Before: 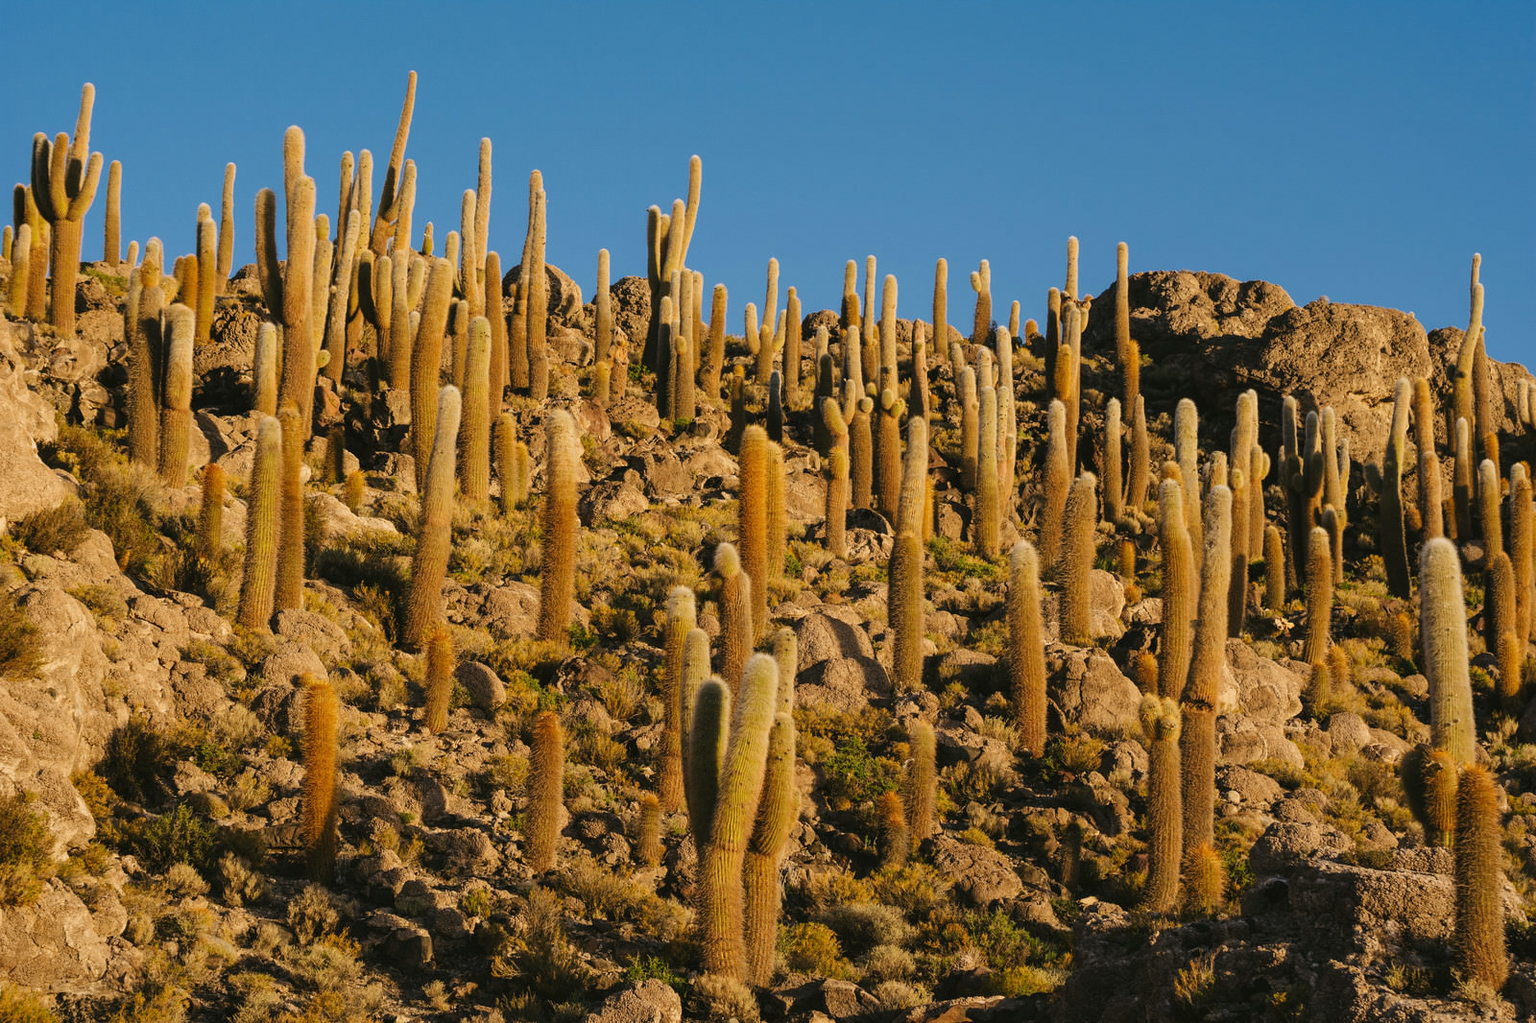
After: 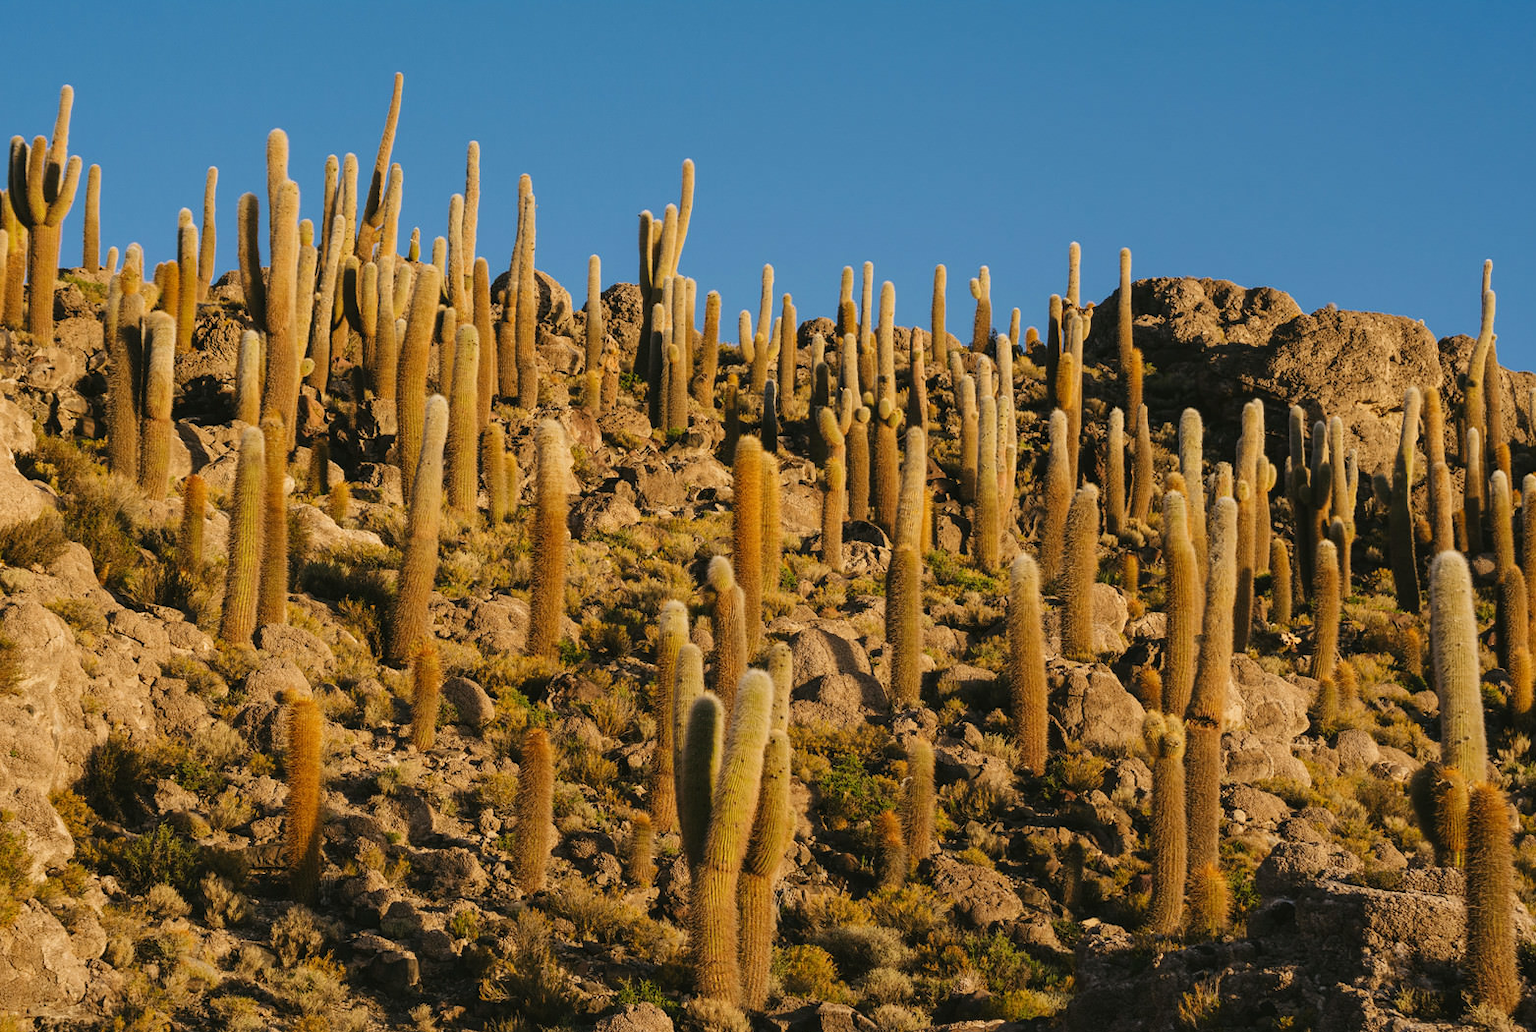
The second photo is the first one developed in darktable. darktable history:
crop and rotate: left 1.524%, right 0.756%, bottom 1.368%
